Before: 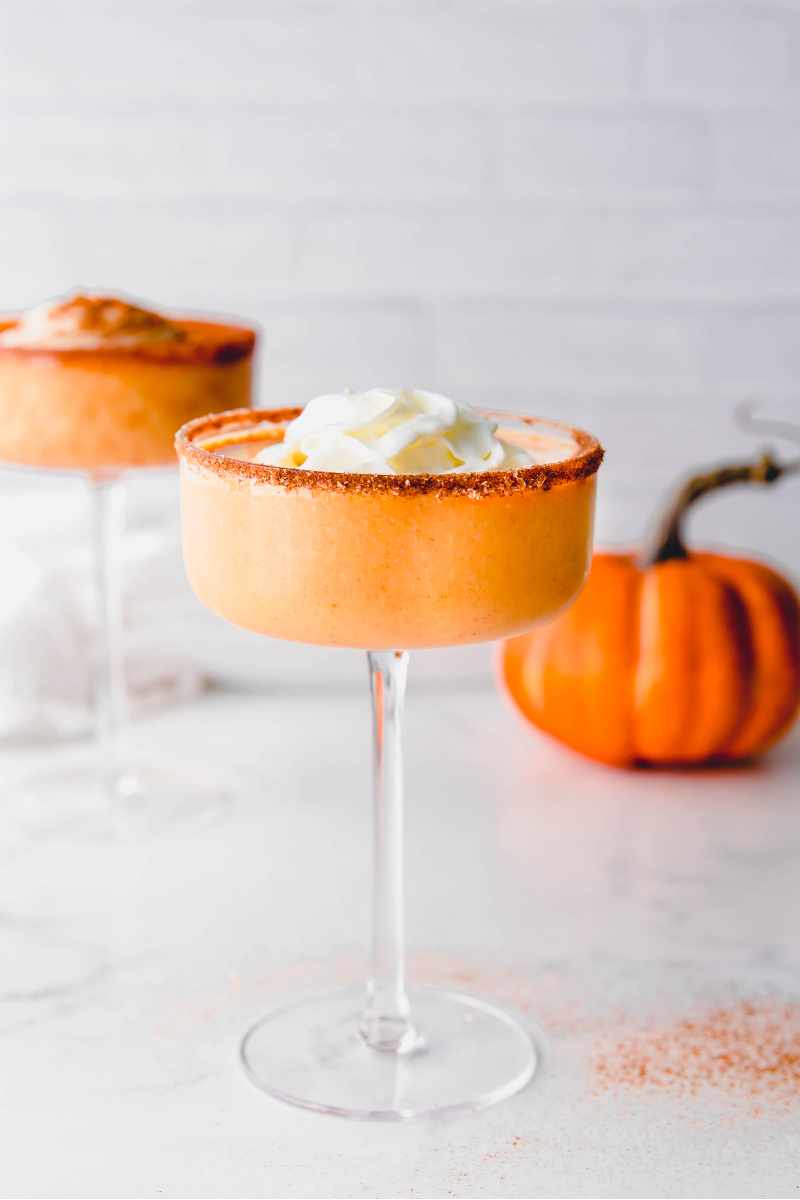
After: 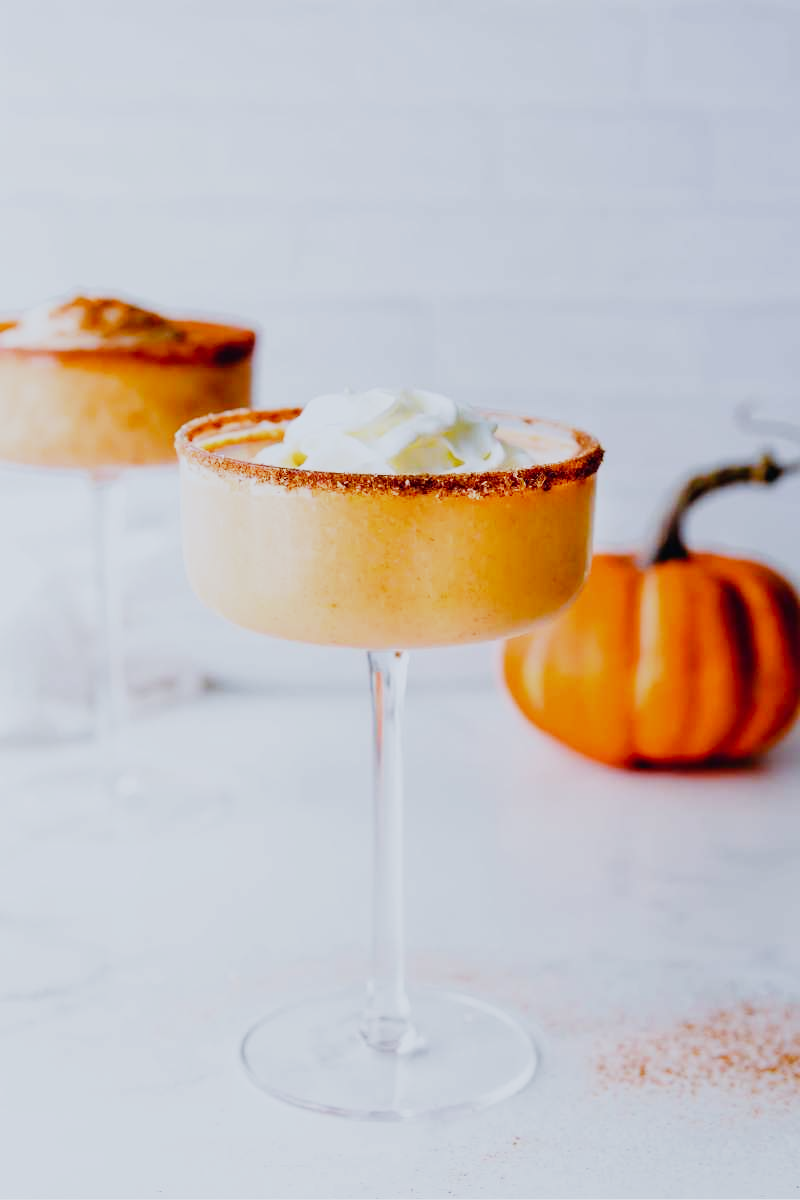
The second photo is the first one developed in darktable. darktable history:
white balance: red 0.931, blue 1.11
sigmoid: contrast 1.6, skew -0.2, preserve hue 0%, red attenuation 0.1, red rotation 0.035, green attenuation 0.1, green rotation -0.017, blue attenuation 0.15, blue rotation -0.052, base primaries Rec2020
